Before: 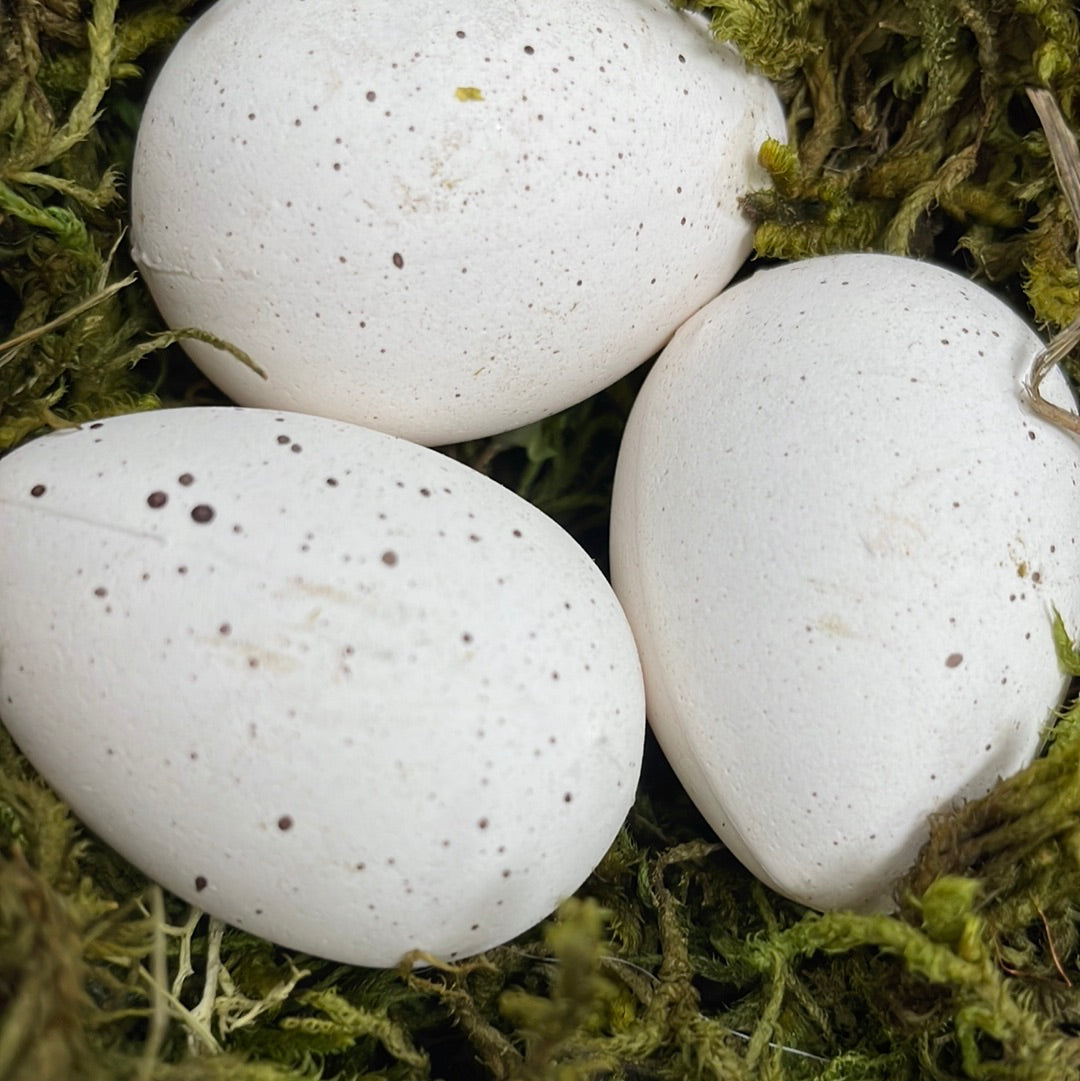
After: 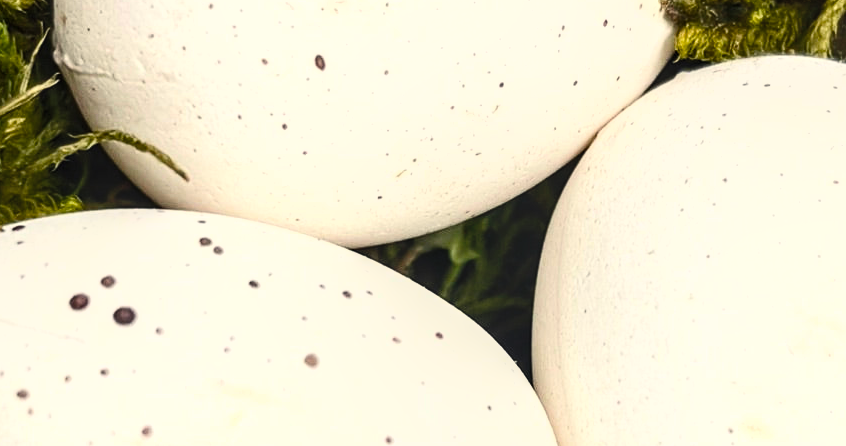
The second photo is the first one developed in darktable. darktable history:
exposure: compensate highlight preservation false
local contrast: detail 130%
crop: left 7.288%, top 18.367%, right 14.368%, bottom 40.324%
shadows and highlights: shadows 13.32, white point adjustment 1.26, highlights -0.669, soften with gaussian
contrast brightness saturation: contrast 0.199, brightness 0.157, saturation 0.221
tone equalizer: -8 EV -0.769 EV, -7 EV -0.673 EV, -6 EV -0.618 EV, -5 EV -0.413 EV, -3 EV 0.37 EV, -2 EV 0.6 EV, -1 EV 0.698 EV, +0 EV 0.746 EV, edges refinement/feathering 500, mask exposure compensation -1.57 EV, preserve details no
color balance rgb: highlights gain › chroma 3.022%, highlights gain › hue 78.92°, perceptual saturation grading › global saturation 20%, perceptual saturation grading › highlights -25.431%, perceptual saturation grading › shadows 24.928%
